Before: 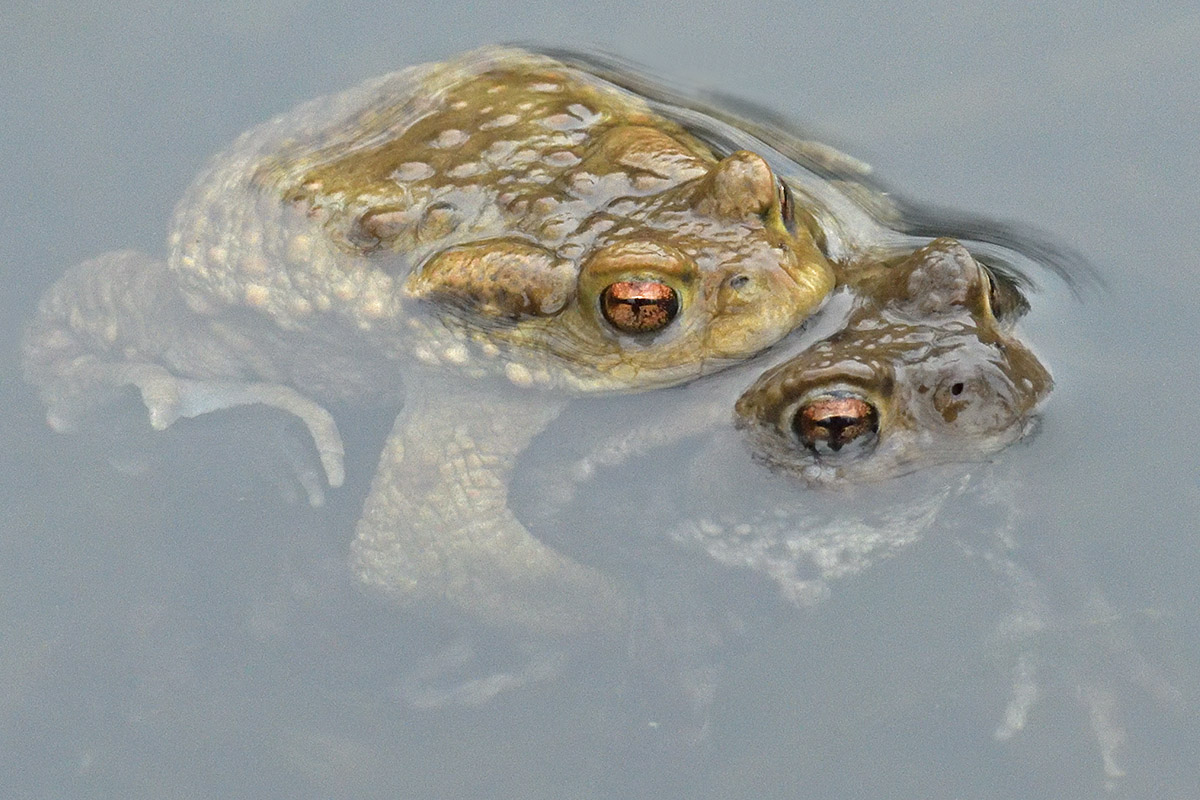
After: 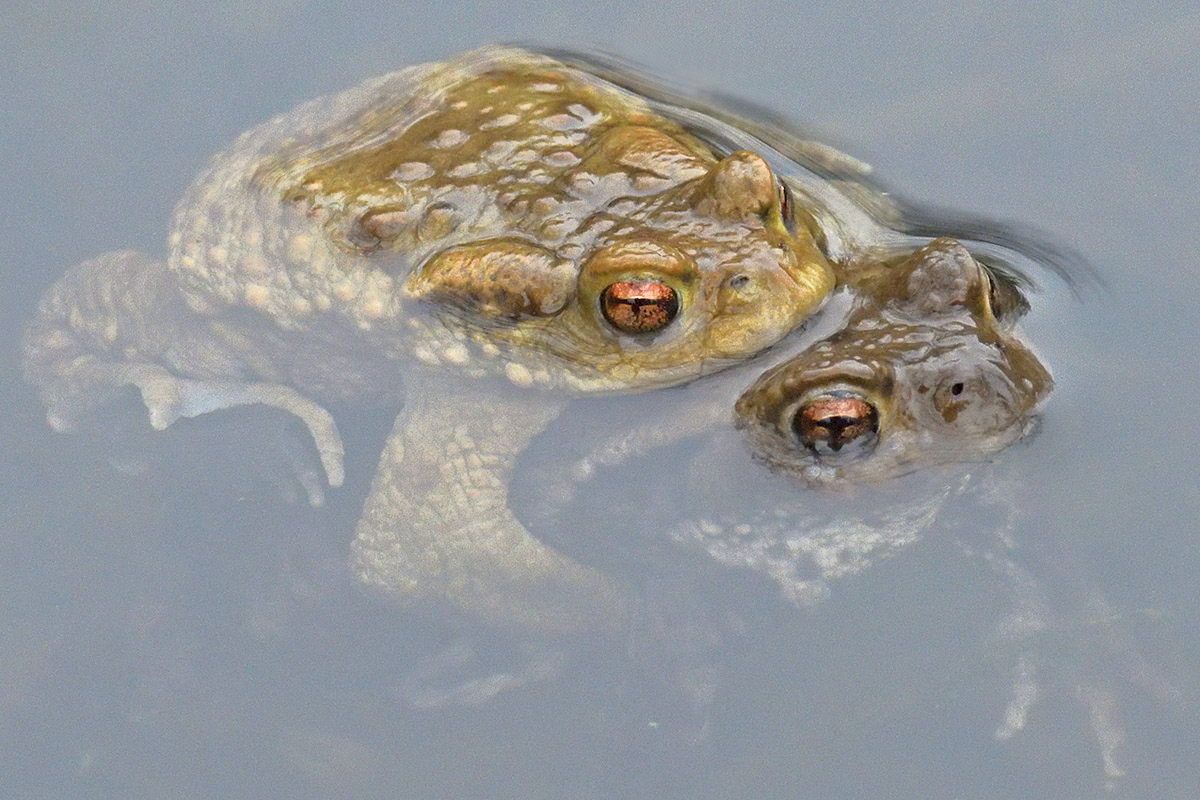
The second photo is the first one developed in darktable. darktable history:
tone curve: curves: ch0 [(0.013, 0) (0.061, 0.068) (0.239, 0.256) (0.502, 0.505) (0.683, 0.676) (0.761, 0.773) (0.858, 0.858) (0.987, 0.945)]; ch1 [(0, 0) (0.172, 0.123) (0.304, 0.267) (0.414, 0.395) (0.472, 0.473) (0.502, 0.508) (0.521, 0.528) (0.583, 0.595) (0.654, 0.673) (0.728, 0.761) (1, 1)]; ch2 [(0, 0) (0.411, 0.424) (0.485, 0.476) (0.502, 0.502) (0.553, 0.557) (0.57, 0.576) (1, 1)], color space Lab, independent channels, preserve colors none
